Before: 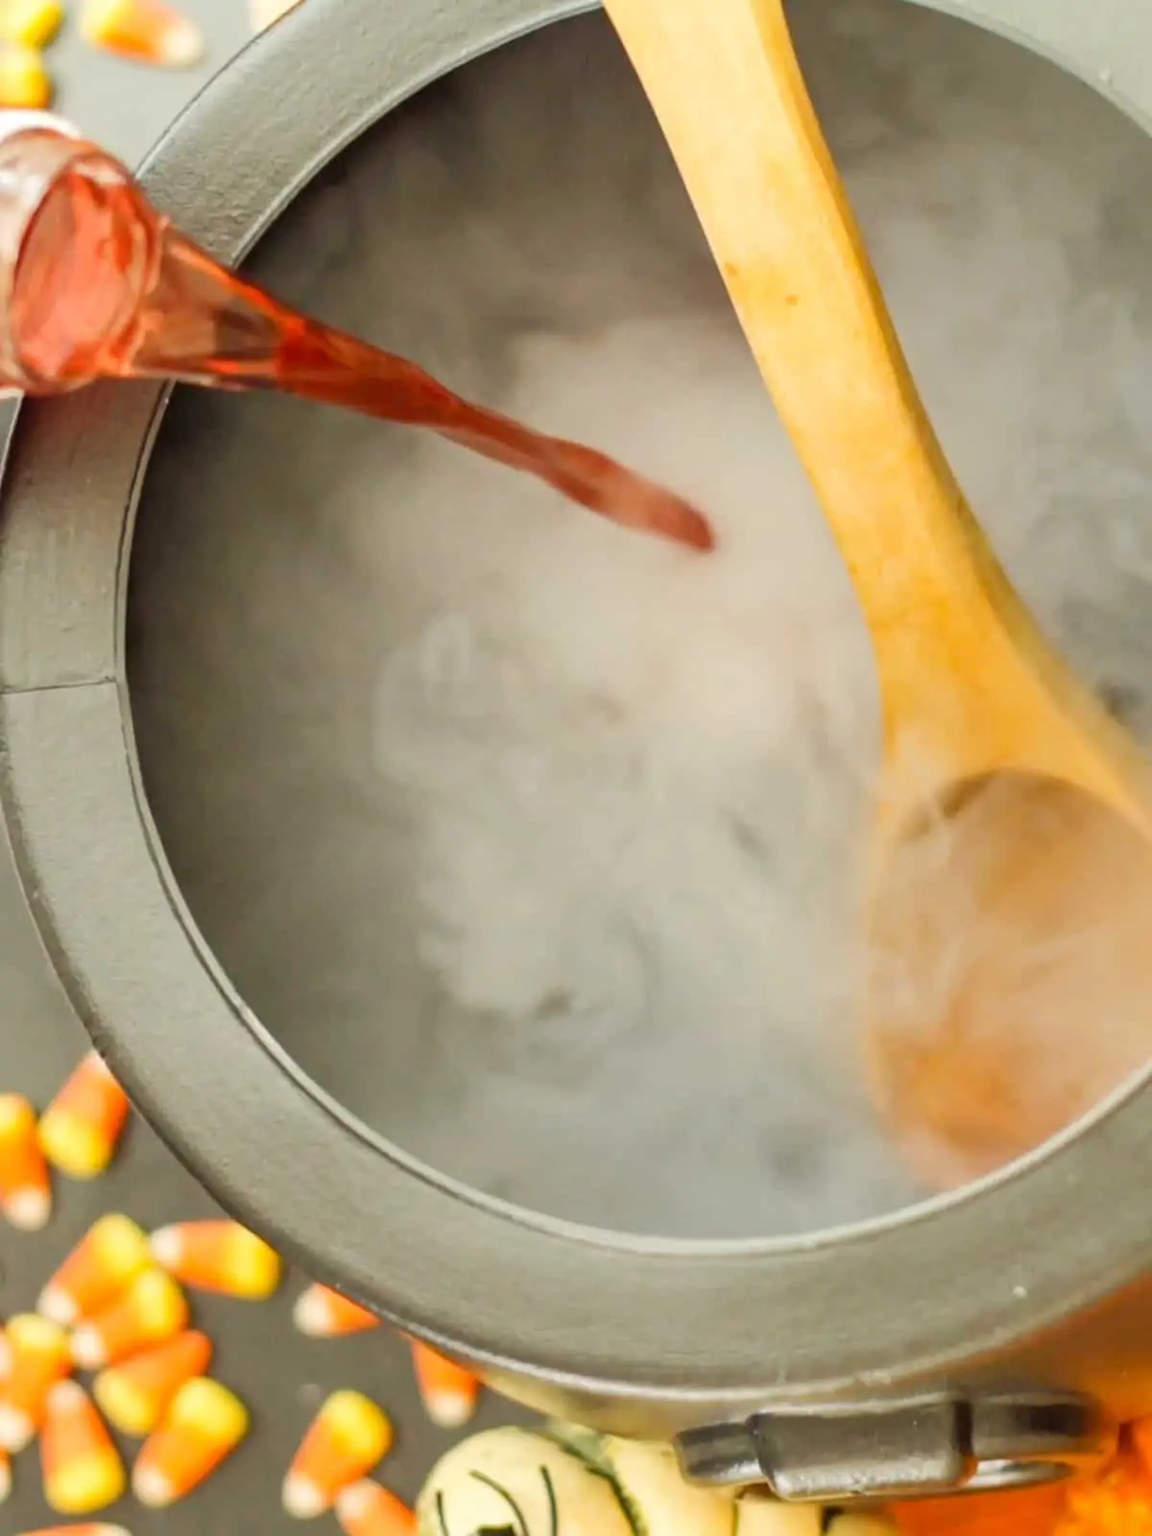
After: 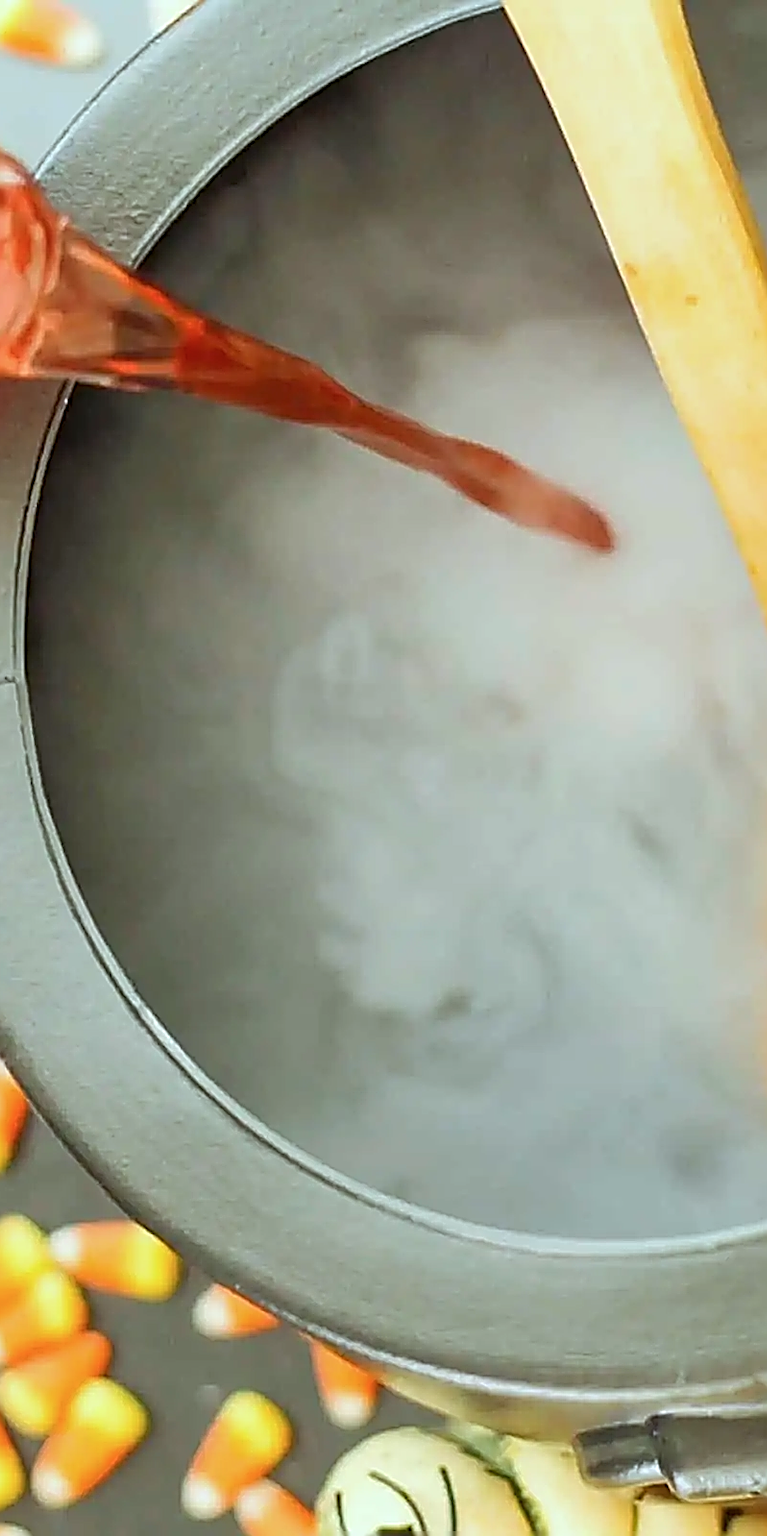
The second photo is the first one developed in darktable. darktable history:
crop and rotate: left 8.786%, right 24.548%
color calibration: illuminant F (fluorescent), F source F9 (Cool White Deluxe 4150 K) – high CRI, x 0.374, y 0.373, temperature 4158.34 K
sharpen: amount 2
